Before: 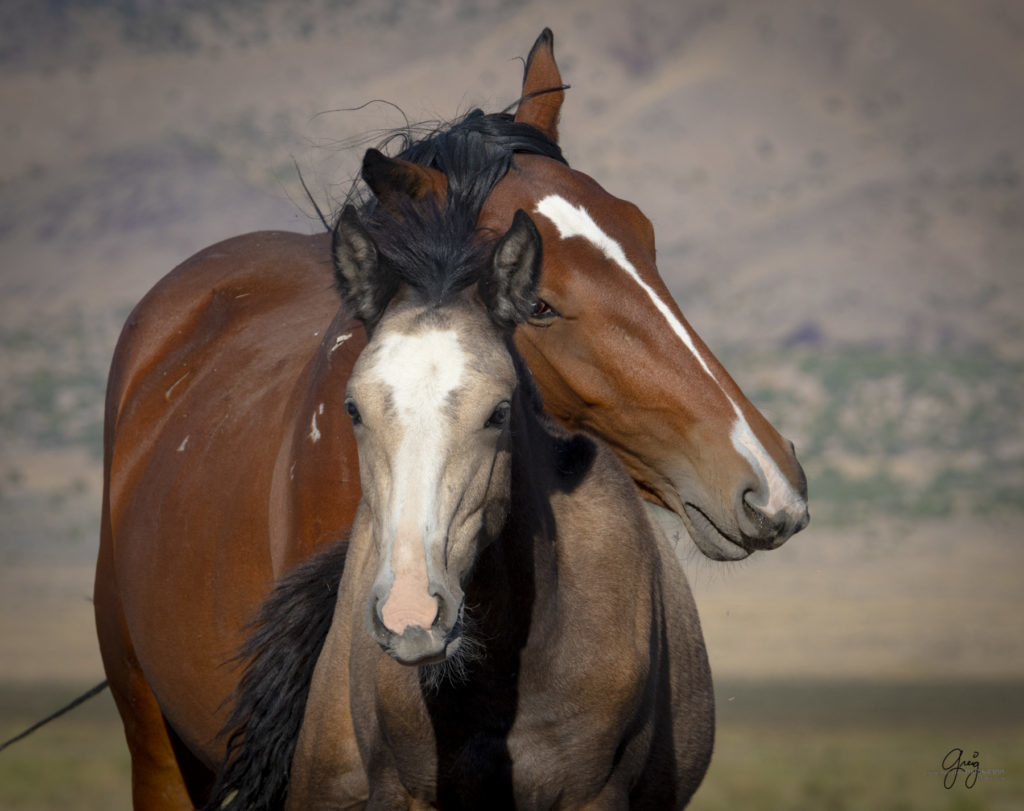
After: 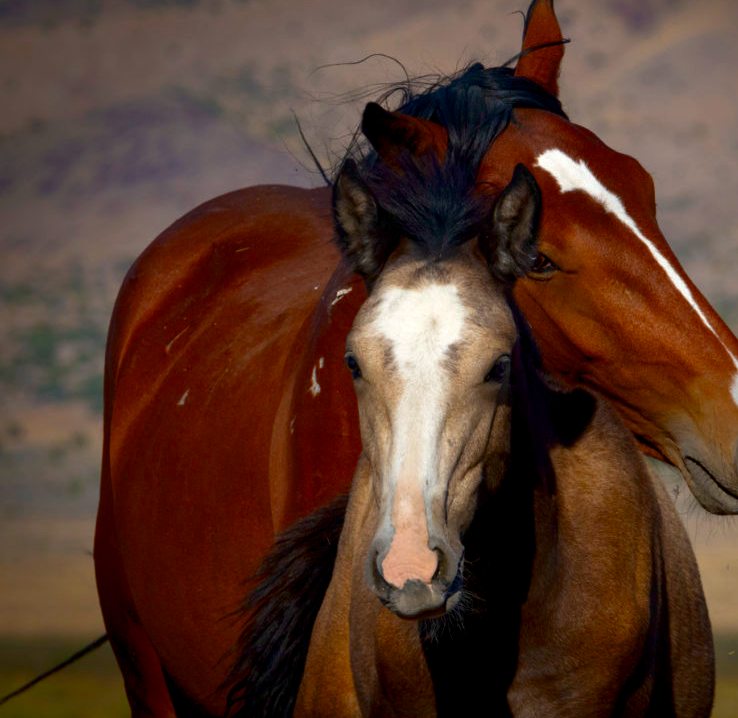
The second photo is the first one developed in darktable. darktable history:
color balance rgb: global offset › luminance -0.36%, linear chroma grading › shadows 31.506%, linear chroma grading › global chroma -2.6%, linear chroma grading › mid-tones 3.736%, perceptual saturation grading › global saturation 30.286%, contrast 4.941%
contrast brightness saturation: brightness -0.203, saturation 0.076
crop: top 5.743%, right 27.889%, bottom 5.696%
